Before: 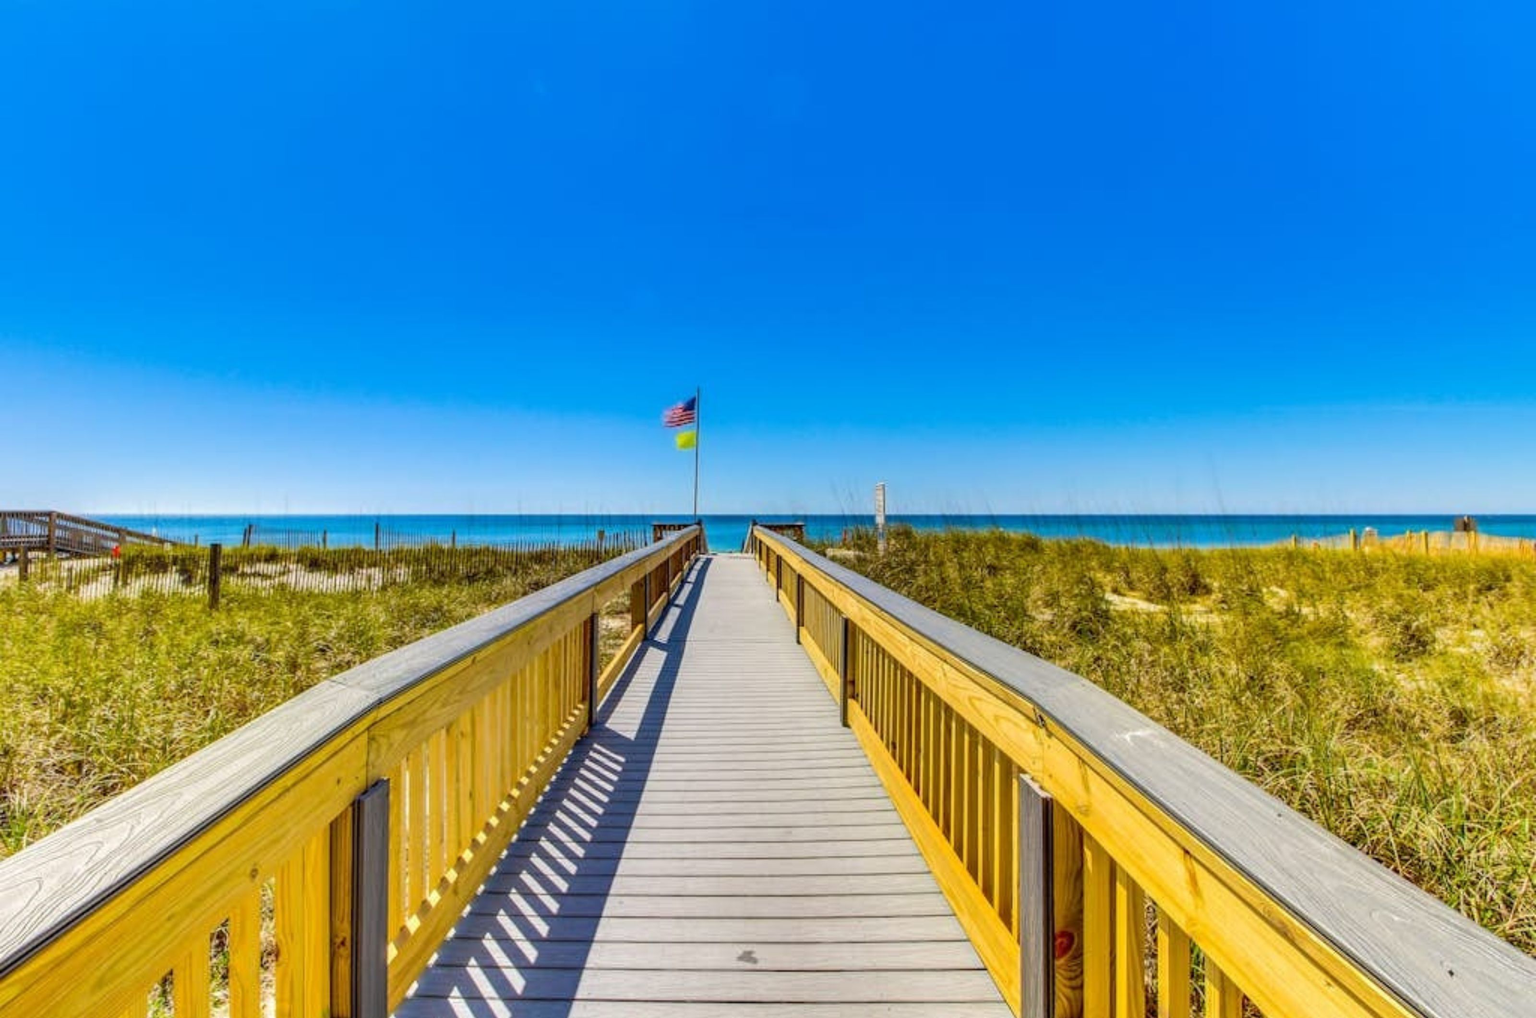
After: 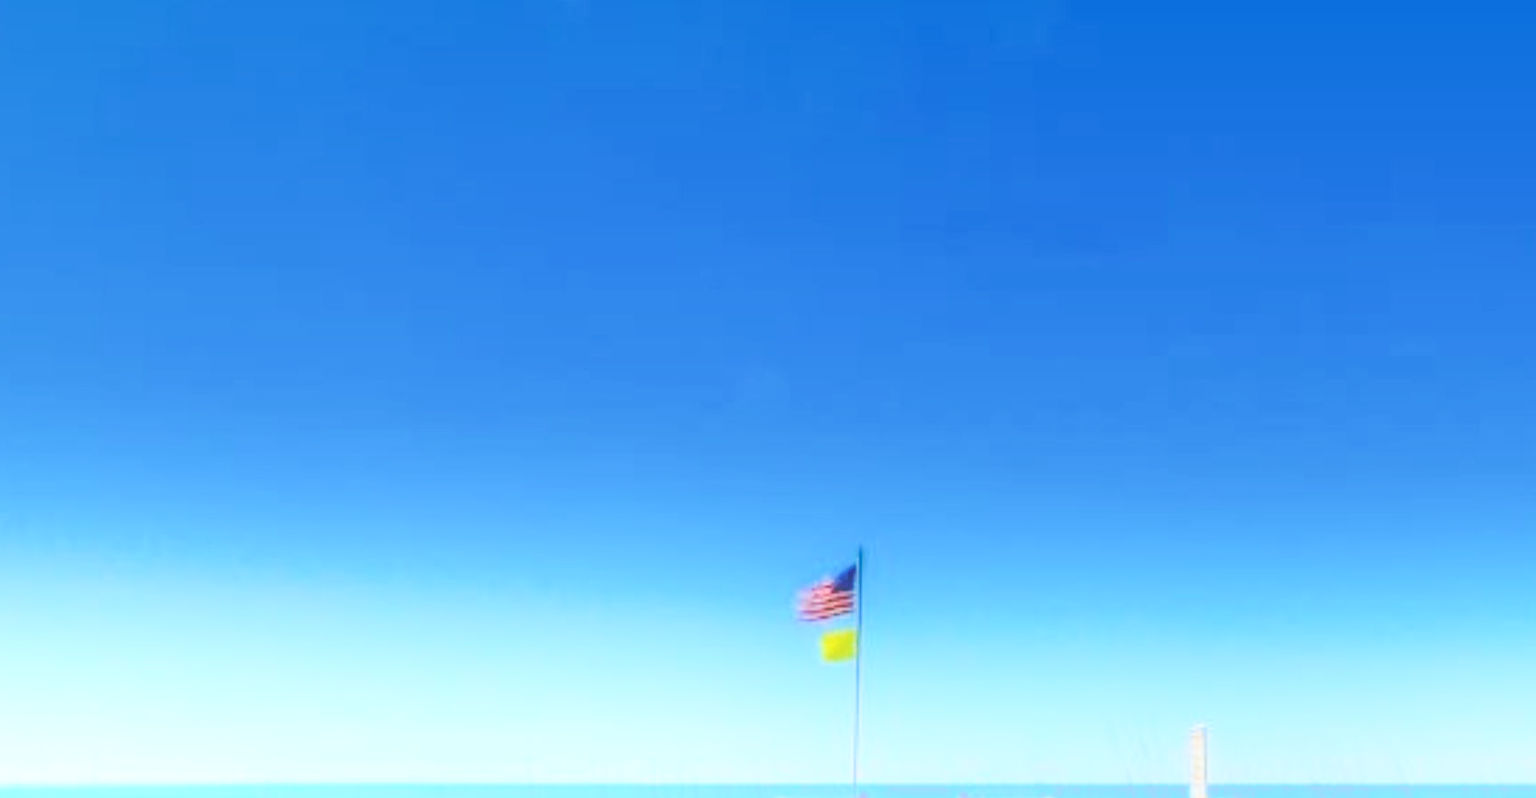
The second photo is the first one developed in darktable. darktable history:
bloom: threshold 82.5%, strength 16.25%
tone curve: curves: ch0 [(0, 0) (0.003, 0.047) (0.011, 0.051) (0.025, 0.051) (0.044, 0.057) (0.069, 0.068) (0.1, 0.076) (0.136, 0.108) (0.177, 0.166) (0.224, 0.229) (0.277, 0.299) (0.335, 0.364) (0.399, 0.46) (0.468, 0.553) (0.543, 0.639) (0.623, 0.724) (0.709, 0.808) (0.801, 0.886) (0.898, 0.954) (1, 1)], preserve colors none
graduated density: on, module defaults
crop: left 15.306%, top 9.065%, right 30.789%, bottom 48.638%
rgb curve: mode RGB, independent channels
